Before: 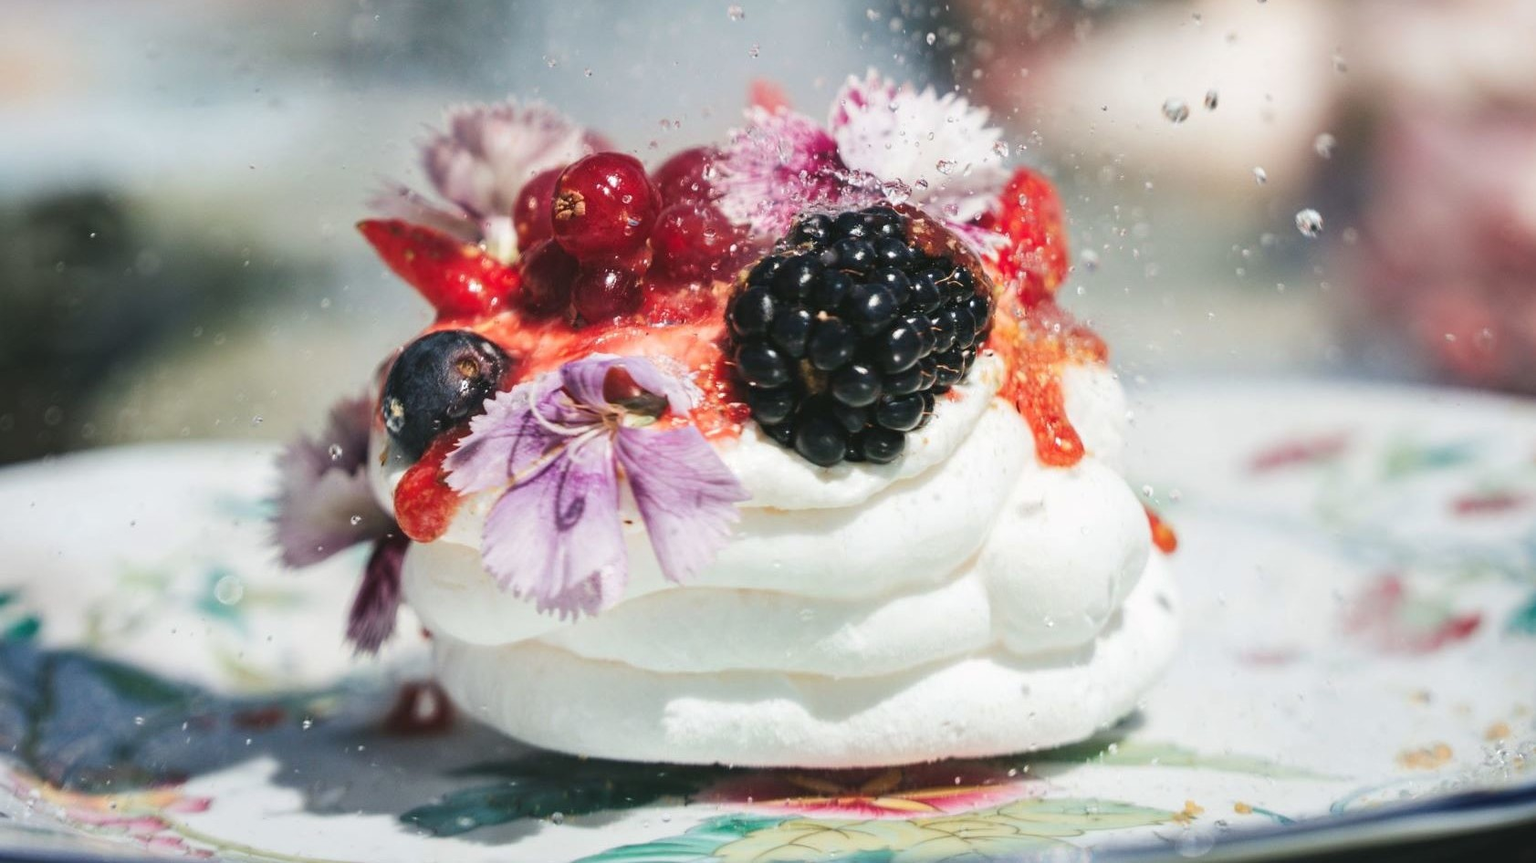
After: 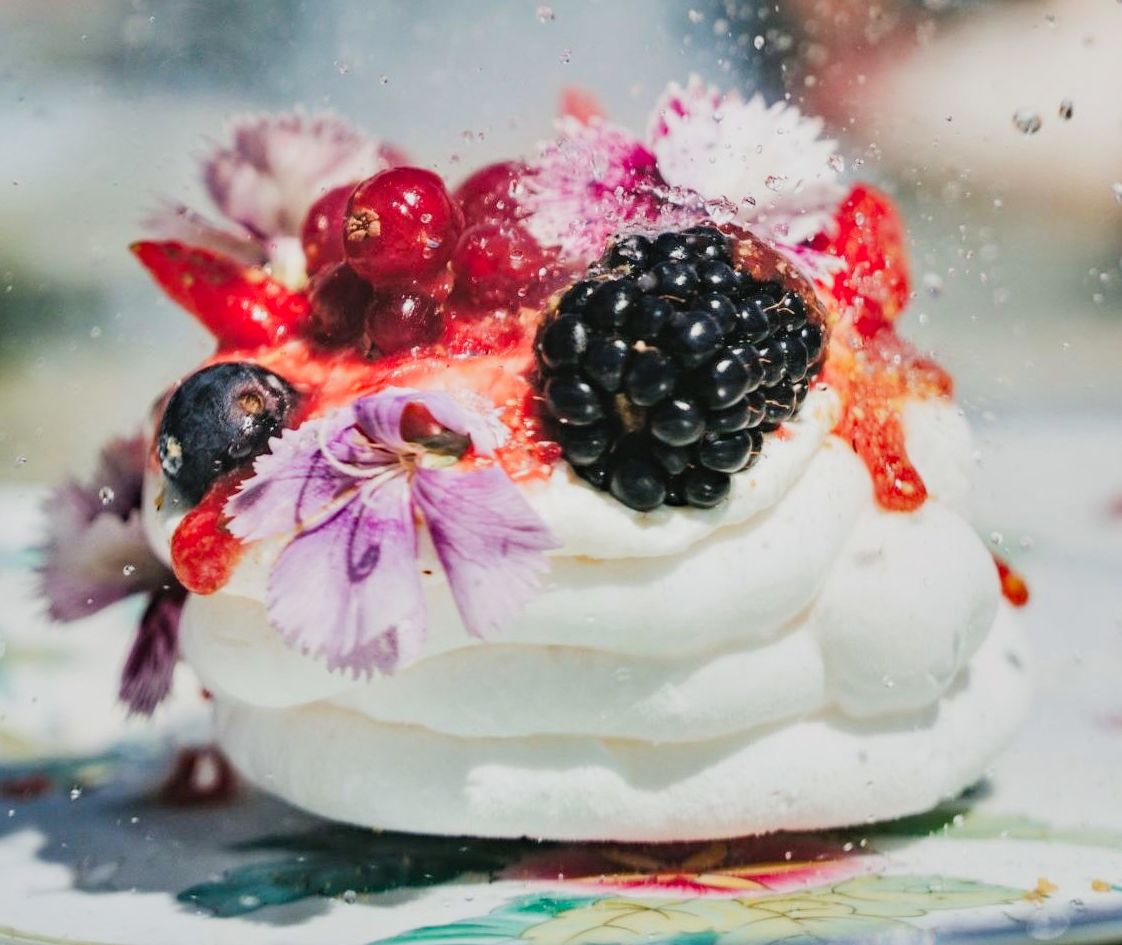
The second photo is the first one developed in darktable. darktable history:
crop and rotate: left 15.551%, right 17.761%
levels: white 99.96%, levels [0, 0.435, 0.917]
haze removal: strength 0.28, distance 0.244, adaptive false
shadows and highlights: low approximation 0.01, soften with gaussian
exposure: black level correction -0.005, exposure 0.053 EV, compensate highlight preservation false
filmic rgb: black relative exposure -7.09 EV, white relative exposure 5.37 EV, hardness 3.02
